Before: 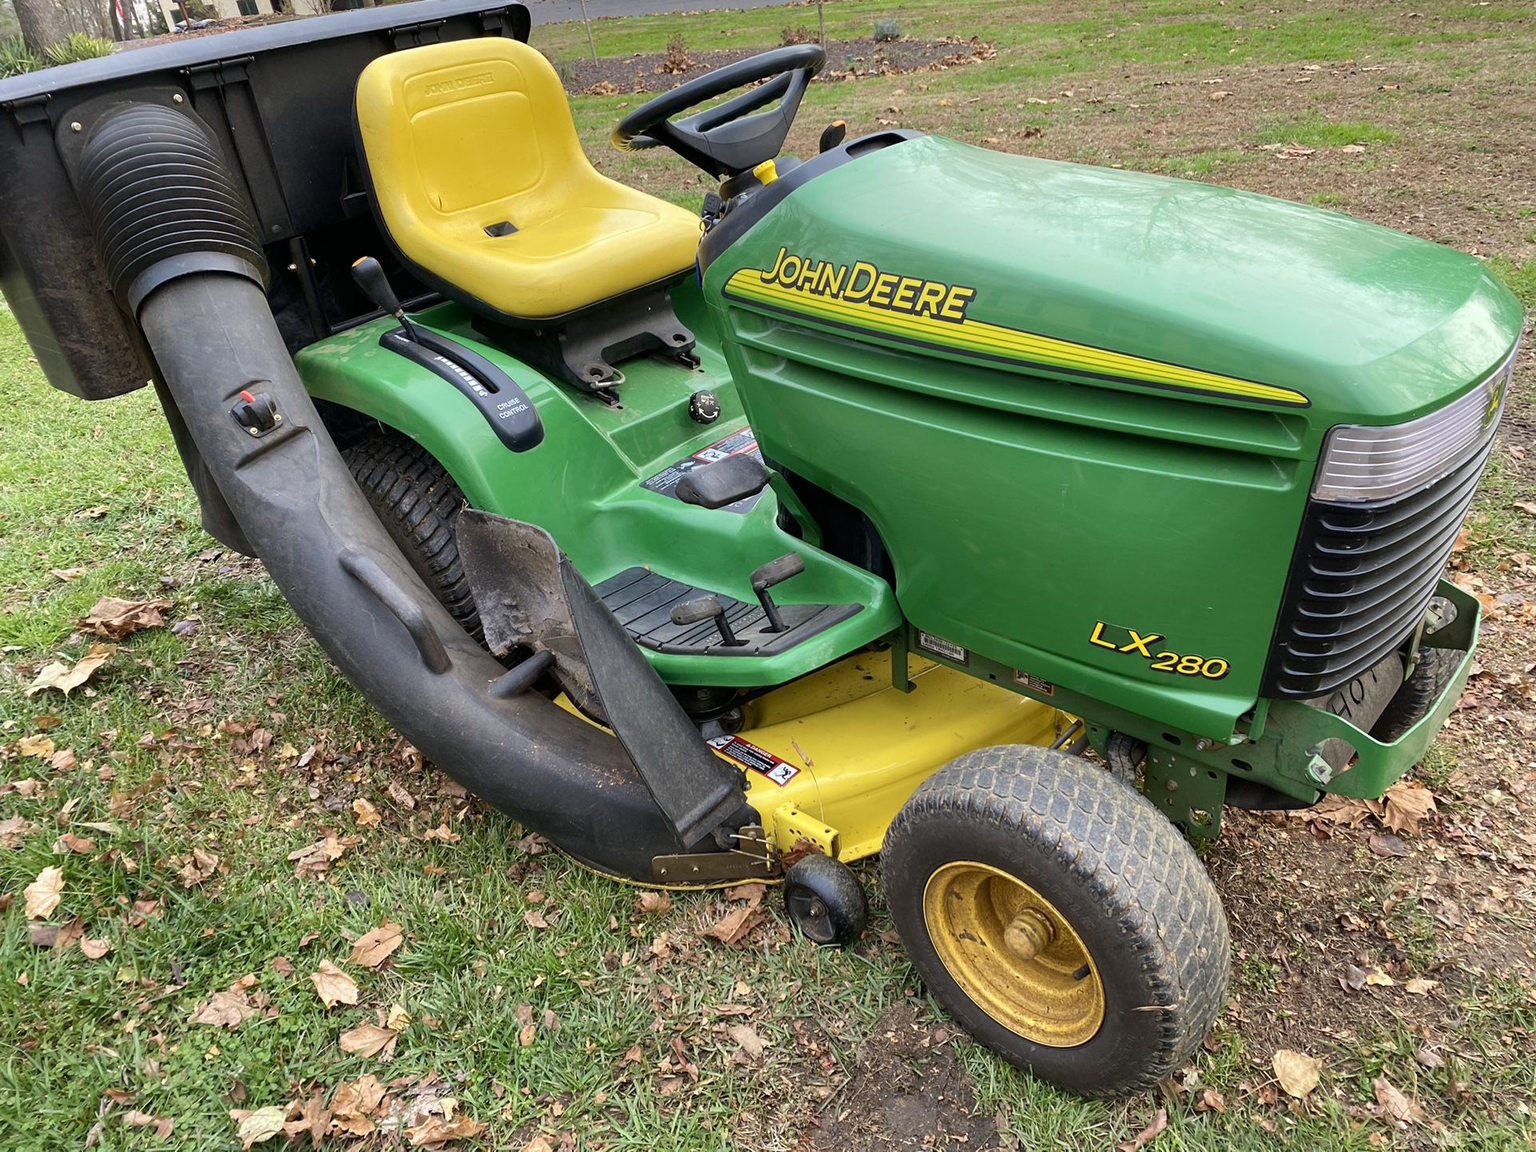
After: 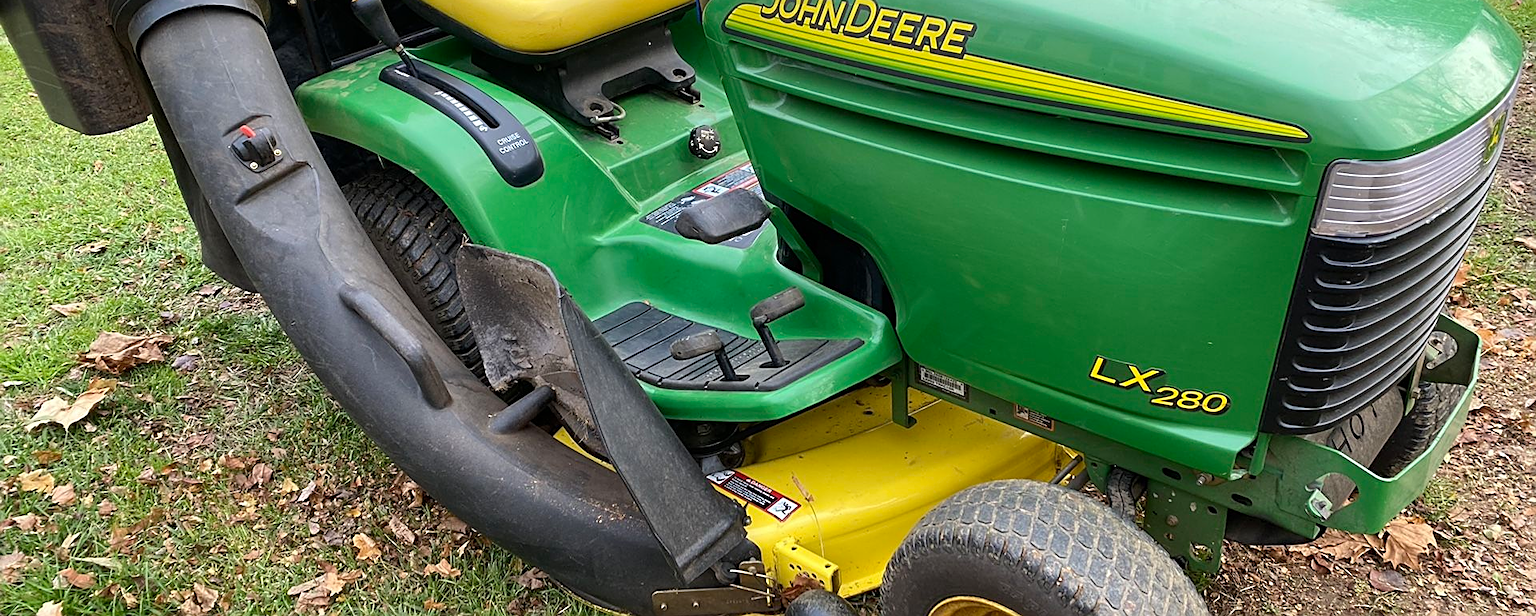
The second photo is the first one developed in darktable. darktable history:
sharpen: on, module defaults
crop and rotate: top 23.043%, bottom 23.437%
